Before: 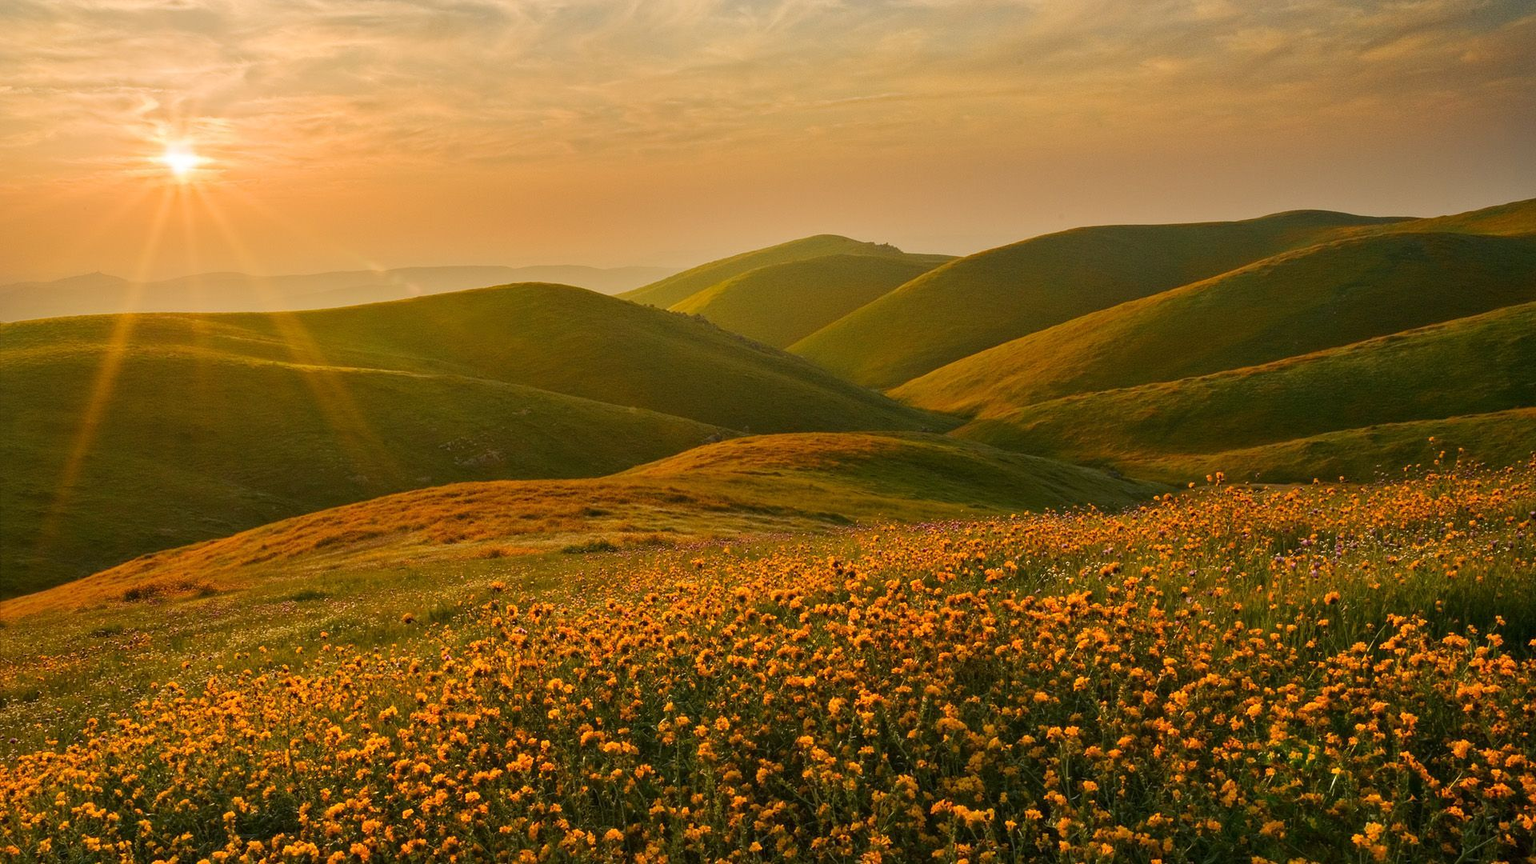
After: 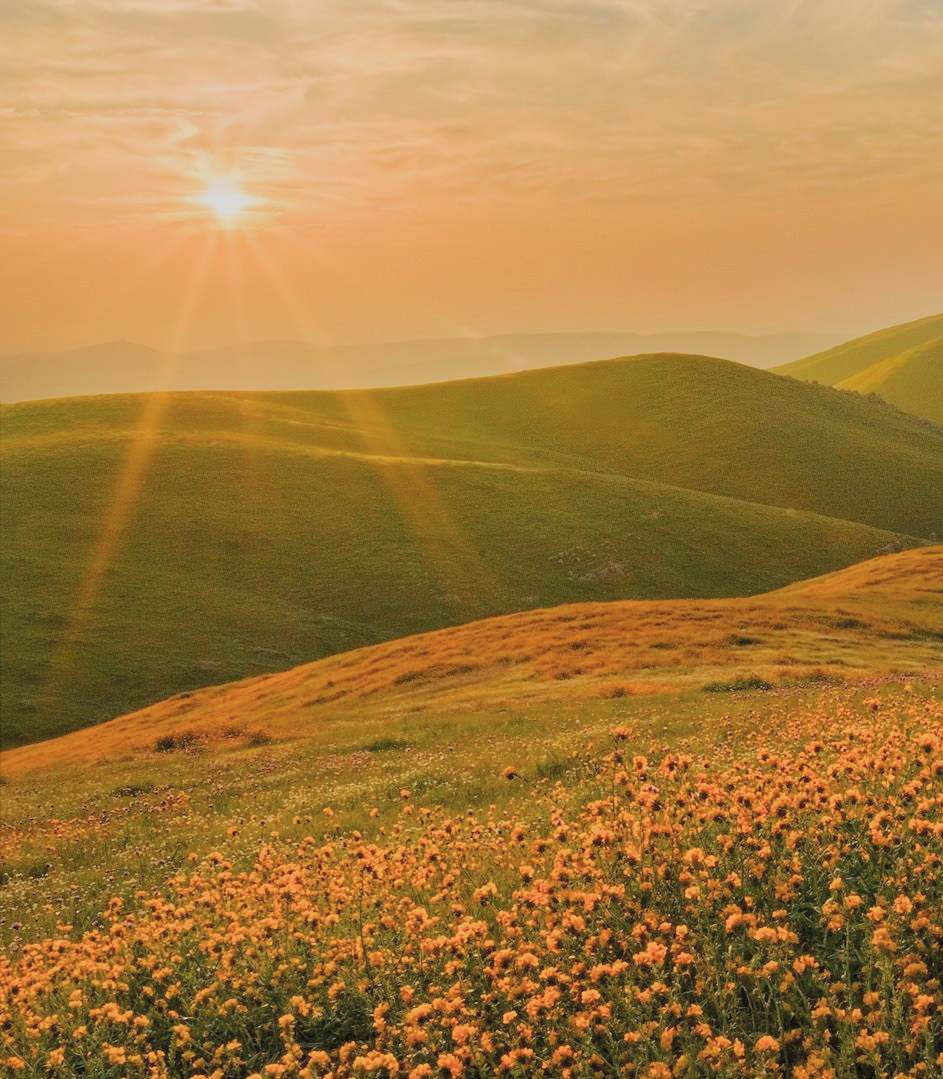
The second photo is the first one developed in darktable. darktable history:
filmic rgb: black relative exposure -13 EV, threshold 3 EV, target white luminance 85%, hardness 6.3, latitude 42.11%, contrast 0.858, shadows ↔ highlights balance 8.63%, color science v4 (2020), enable highlight reconstruction true
contrast brightness saturation: brightness 0.15
crop and rotate: left 0%, top 0%, right 50.845%
